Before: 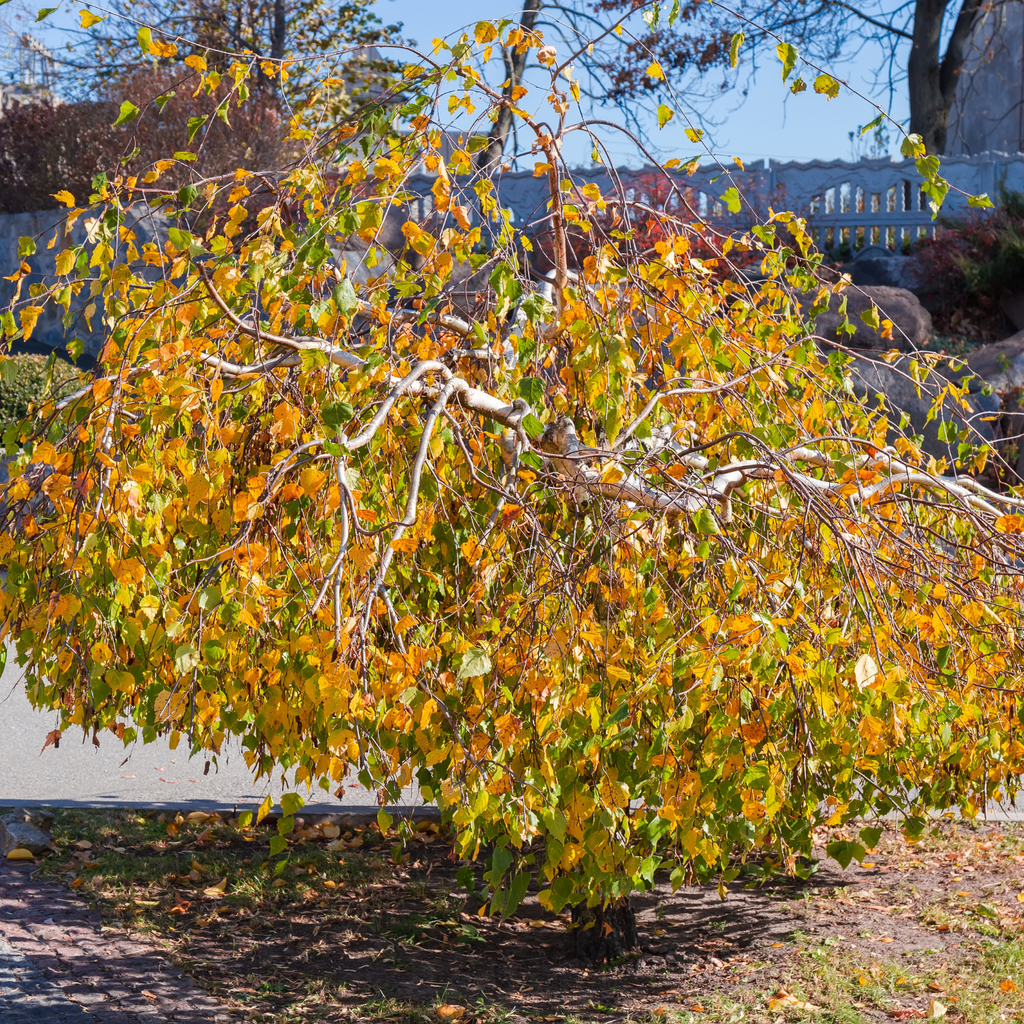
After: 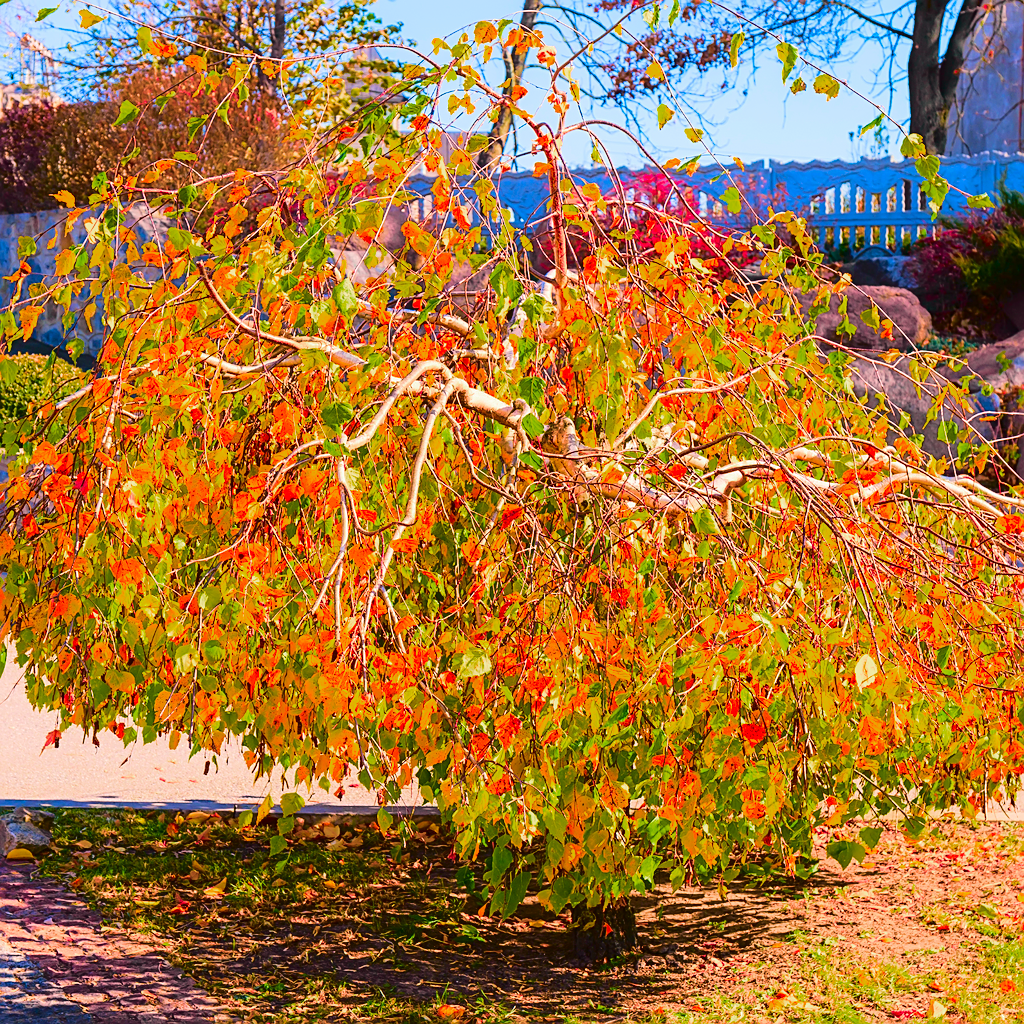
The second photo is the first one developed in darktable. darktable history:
color zones: curves: ch0 [(0, 0.425) (0.143, 0.422) (0.286, 0.42) (0.429, 0.419) (0.571, 0.419) (0.714, 0.42) (0.857, 0.422) (1, 0.425)]; ch1 [(0, 0.666) (0.143, 0.669) (0.286, 0.671) (0.429, 0.67) (0.571, 0.67) (0.714, 0.67) (0.857, 0.67) (1, 0.666)]
exposure: black level correction 0, exposure 0.698 EV, compensate highlight preservation false
velvia: strength 75%
color correction: highlights a* 5.81, highlights b* 4.9
sharpen: on, module defaults
tone curve: curves: ch0 [(0, 0.006) (0.184, 0.117) (0.405, 0.46) (0.456, 0.528) (0.634, 0.728) (0.877, 0.89) (0.984, 0.935)]; ch1 [(0, 0) (0.443, 0.43) (0.492, 0.489) (0.566, 0.579) (0.595, 0.625) (0.608, 0.667) (0.65, 0.729) (1, 1)]; ch2 [(0, 0) (0.33, 0.301) (0.421, 0.443) (0.447, 0.489) (0.492, 0.498) (0.537, 0.583) (0.586, 0.591) (0.663, 0.686) (1, 1)], color space Lab, independent channels, preserve colors none
contrast equalizer: y [[0.5, 0.488, 0.462, 0.461, 0.491, 0.5], [0.5 ×6], [0.5 ×6], [0 ×6], [0 ×6]]
